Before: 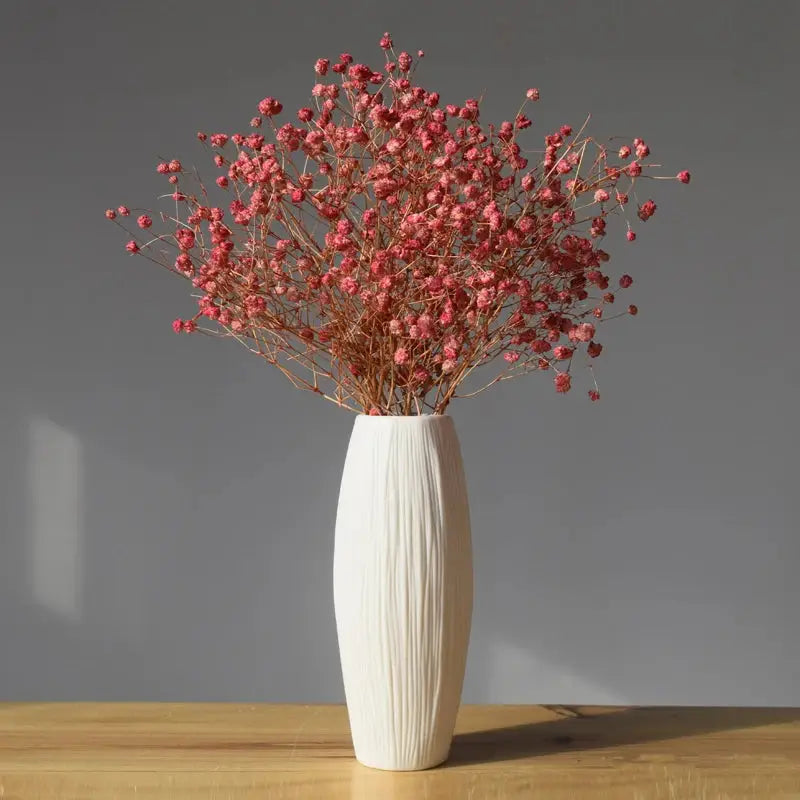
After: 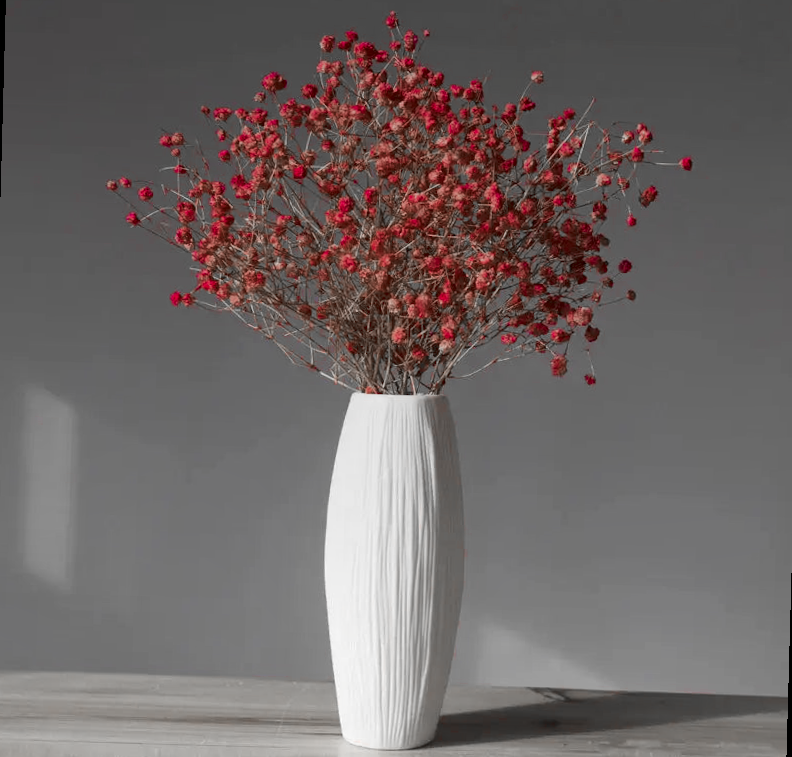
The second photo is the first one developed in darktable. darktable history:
graduated density: on, module defaults
color zones: curves: ch0 [(0, 0.278) (0.143, 0.5) (0.286, 0.5) (0.429, 0.5) (0.571, 0.5) (0.714, 0.5) (0.857, 0.5) (1, 0.5)]; ch1 [(0, 1) (0.143, 0.165) (0.286, 0) (0.429, 0) (0.571, 0) (0.714, 0) (0.857, 0.5) (1, 0.5)]; ch2 [(0, 0.508) (0.143, 0.5) (0.286, 0.5) (0.429, 0.5) (0.571, 0.5) (0.714, 0.5) (0.857, 0.5) (1, 0.5)]
rotate and perspective: rotation 1.57°, crop left 0.018, crop right 0.982, crop top 0.039, crop bottom 0.961
local contrast: mode bilateral grid, contrast 20, coarseness 50, detail 120%, midtone range 0.2
